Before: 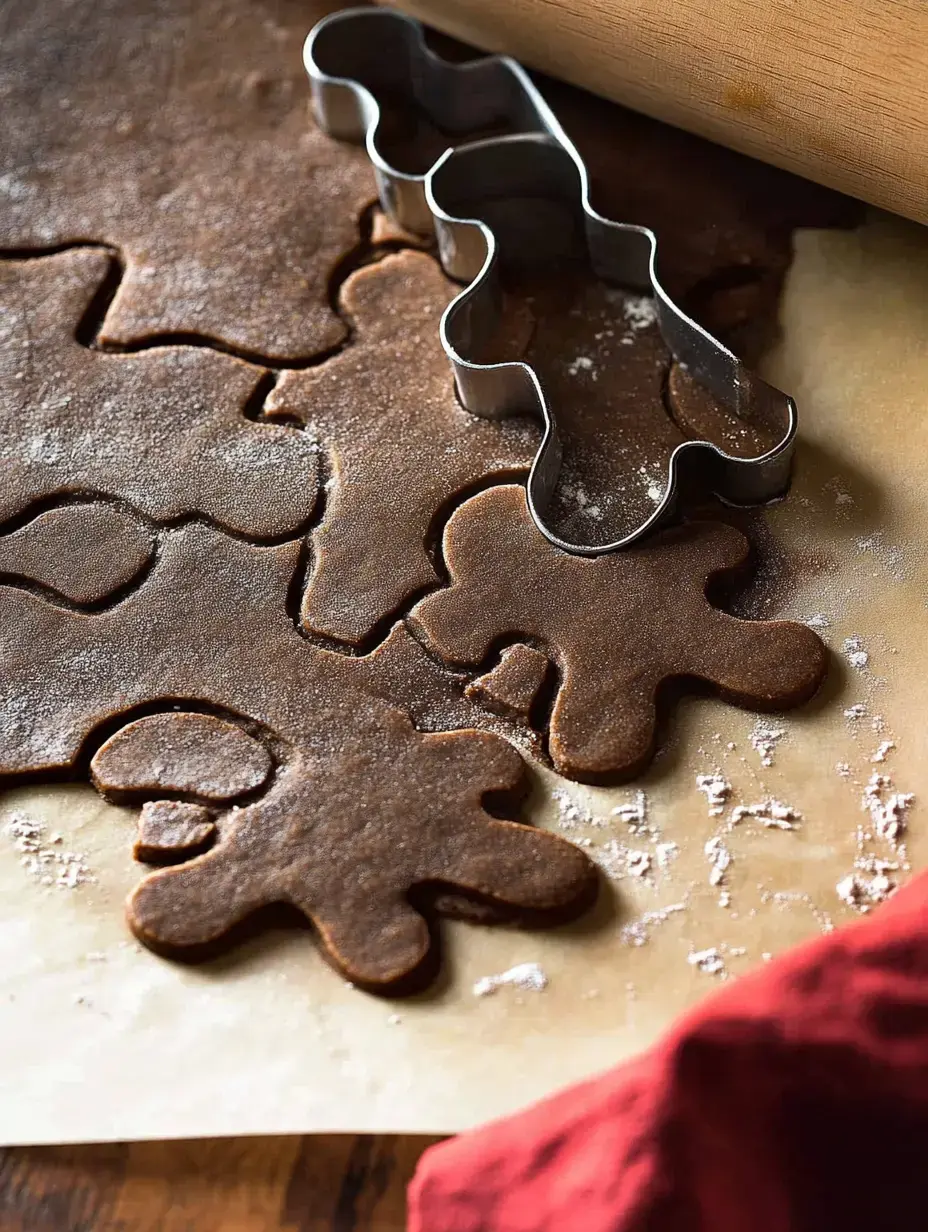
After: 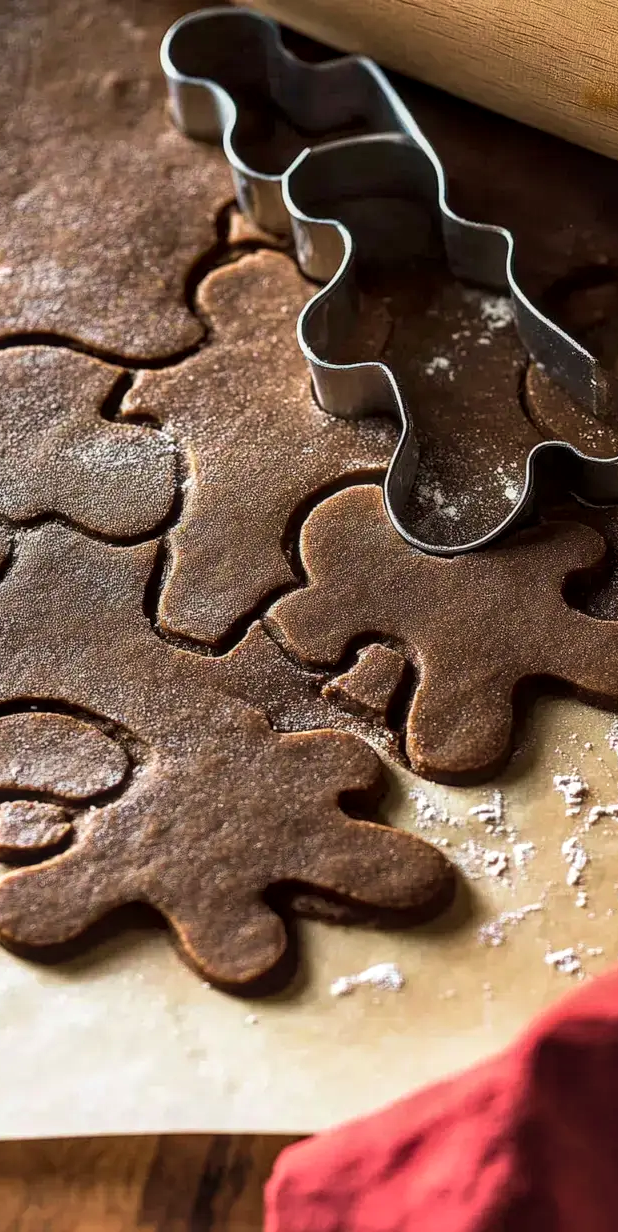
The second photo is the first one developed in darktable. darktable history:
velvia: on, module defaults
local contrast: on, module defaults
crop: left 15.419%, right 17.914%
